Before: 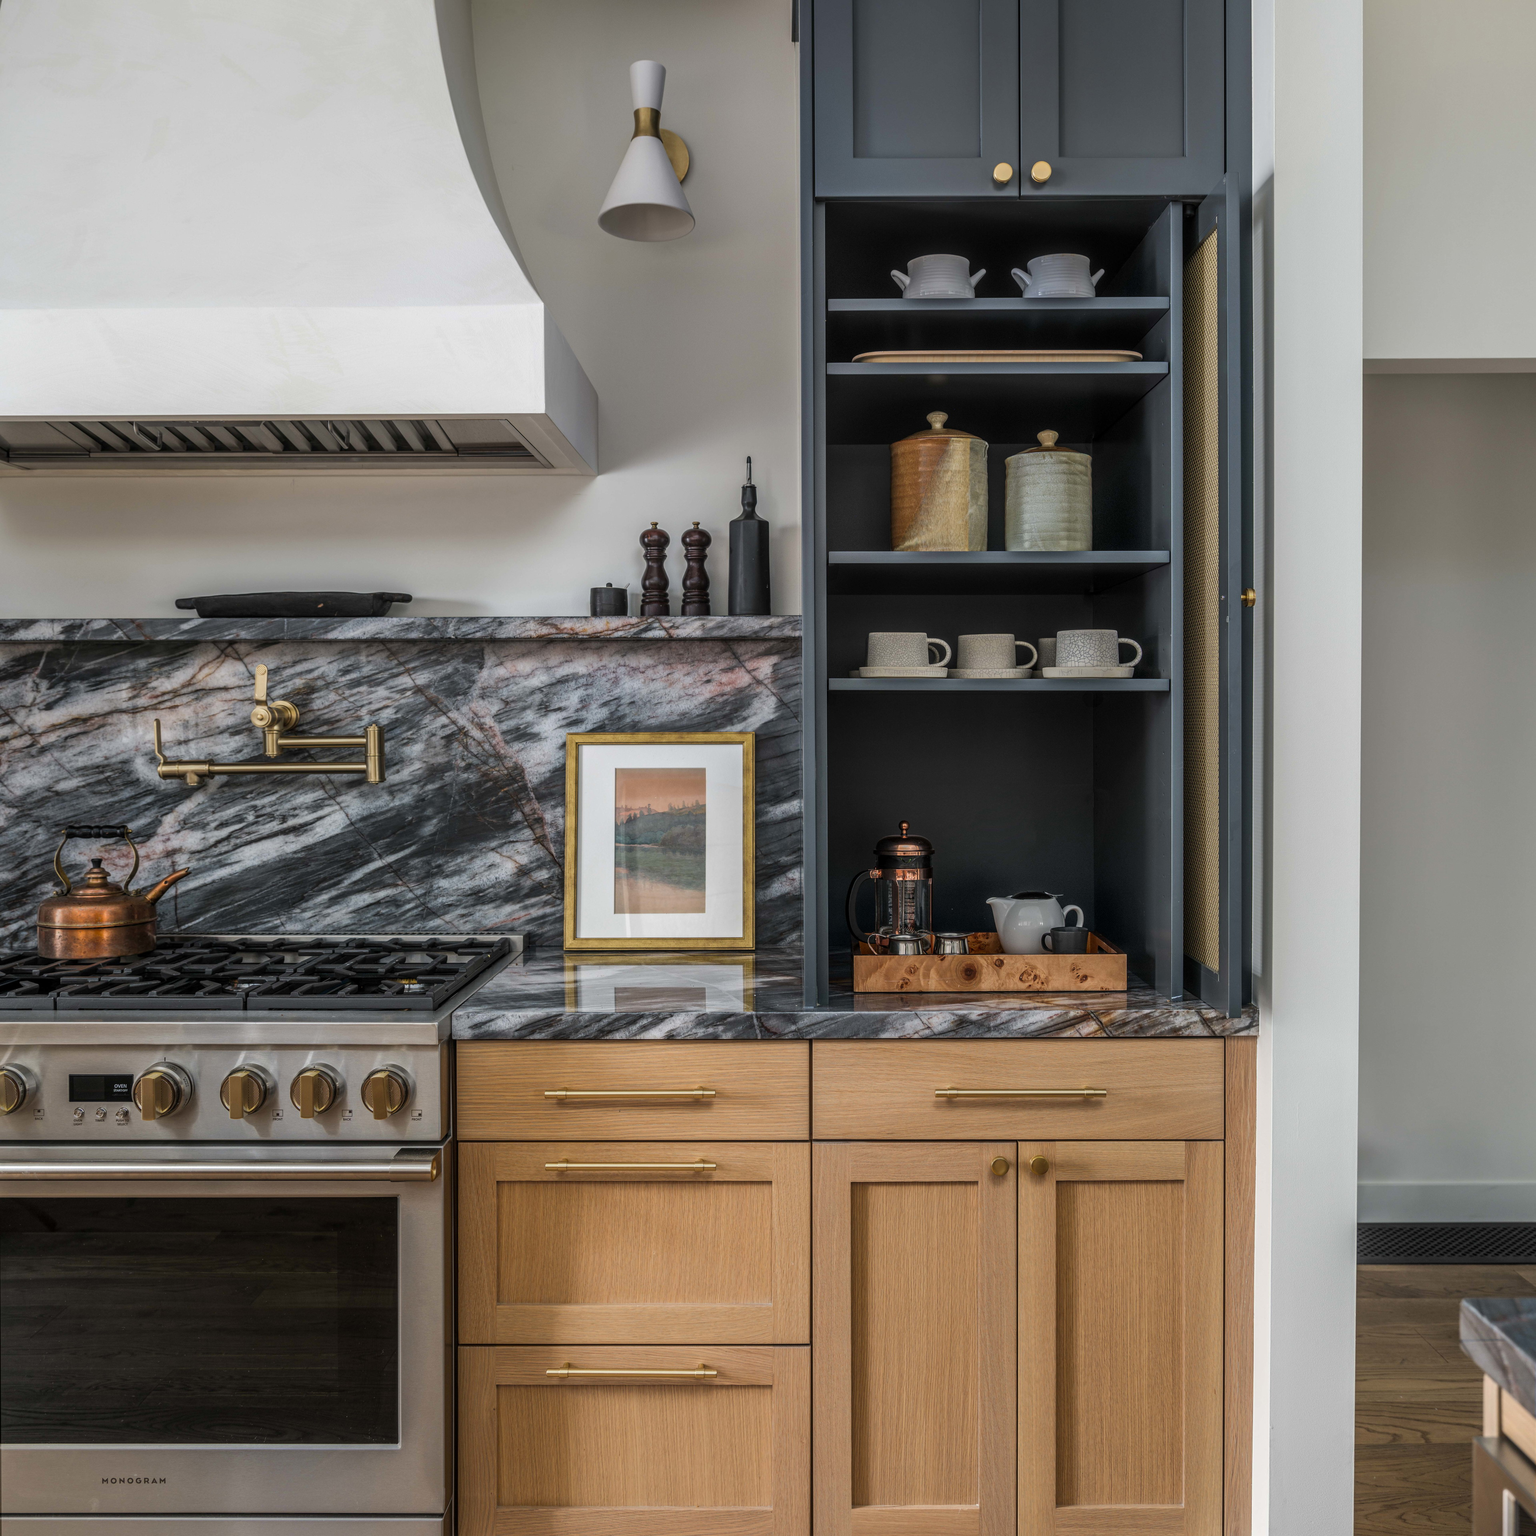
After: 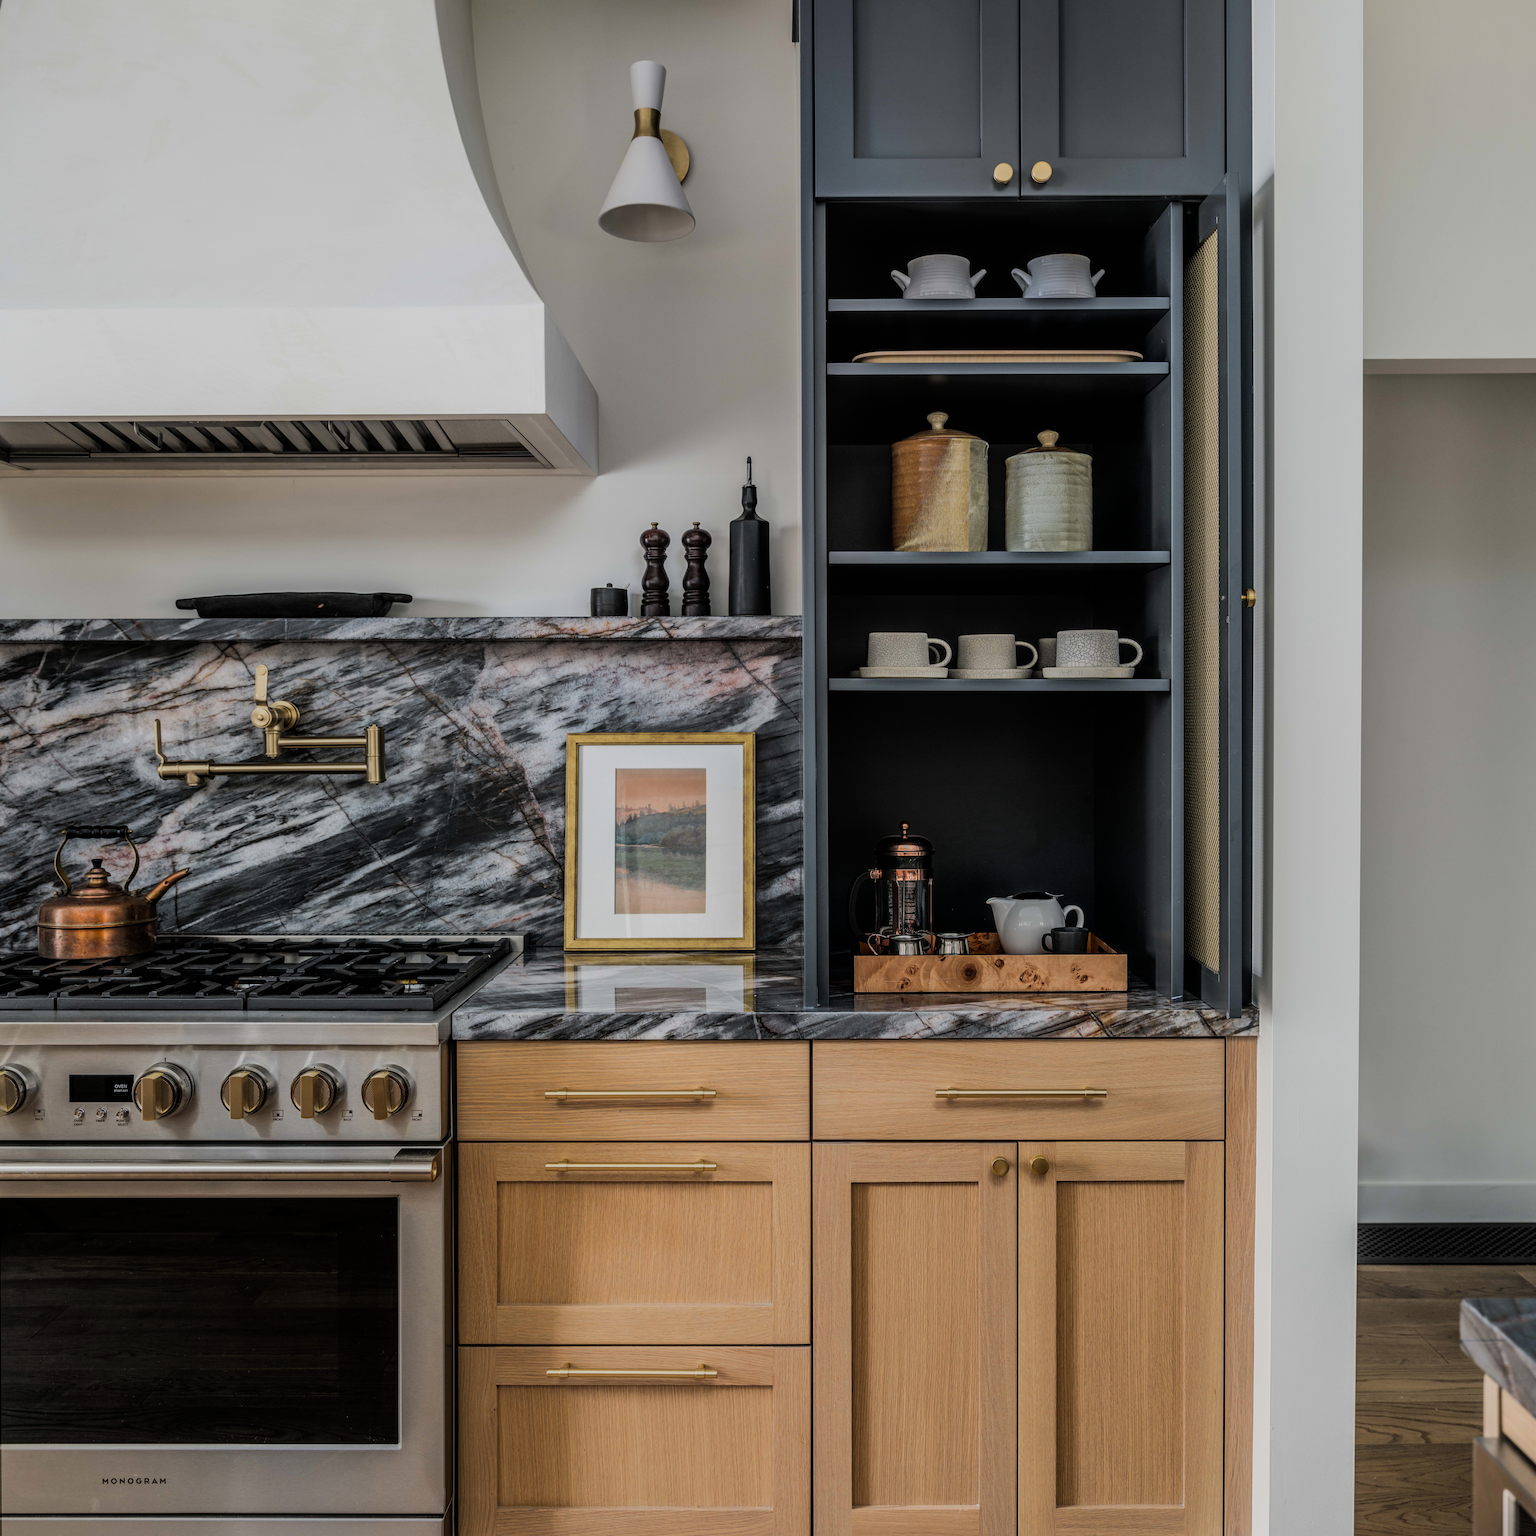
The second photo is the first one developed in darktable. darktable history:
tone equalizer: edges refinement/feathering 500, mask exposure compensation -1.57 EV, preserve details no
filmic rgb: black relative exposure -7.65 EV, white relative exposure 4.56 EV, hardness 3.61, contrast 1.113, iterations of high-quality reconstruction 0
